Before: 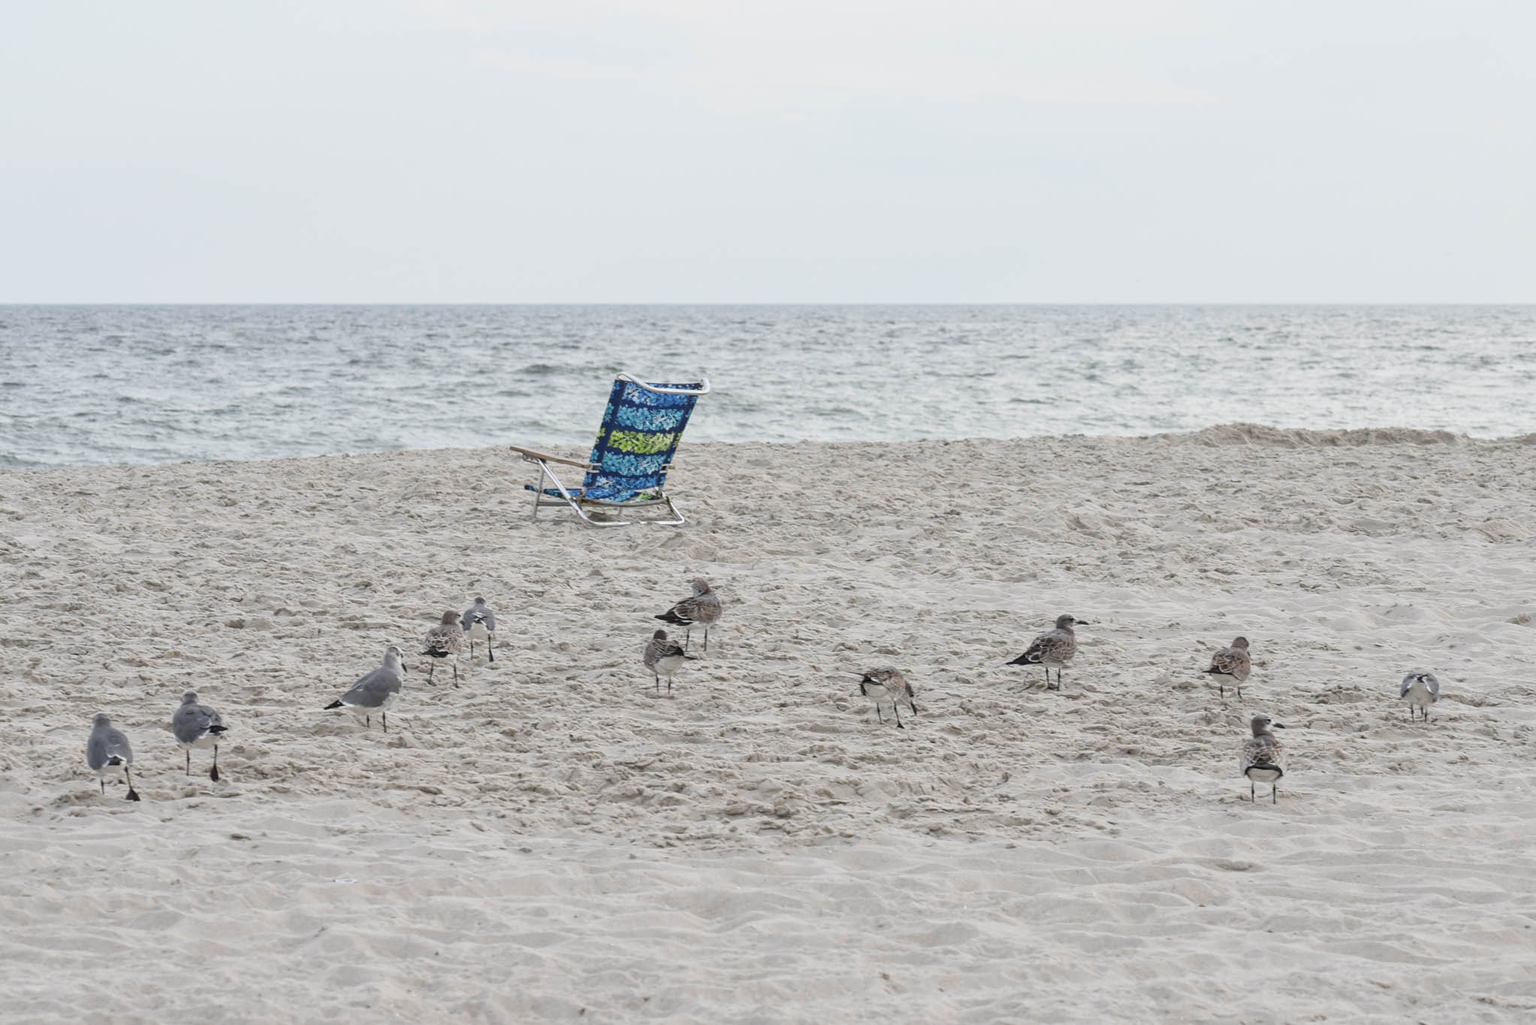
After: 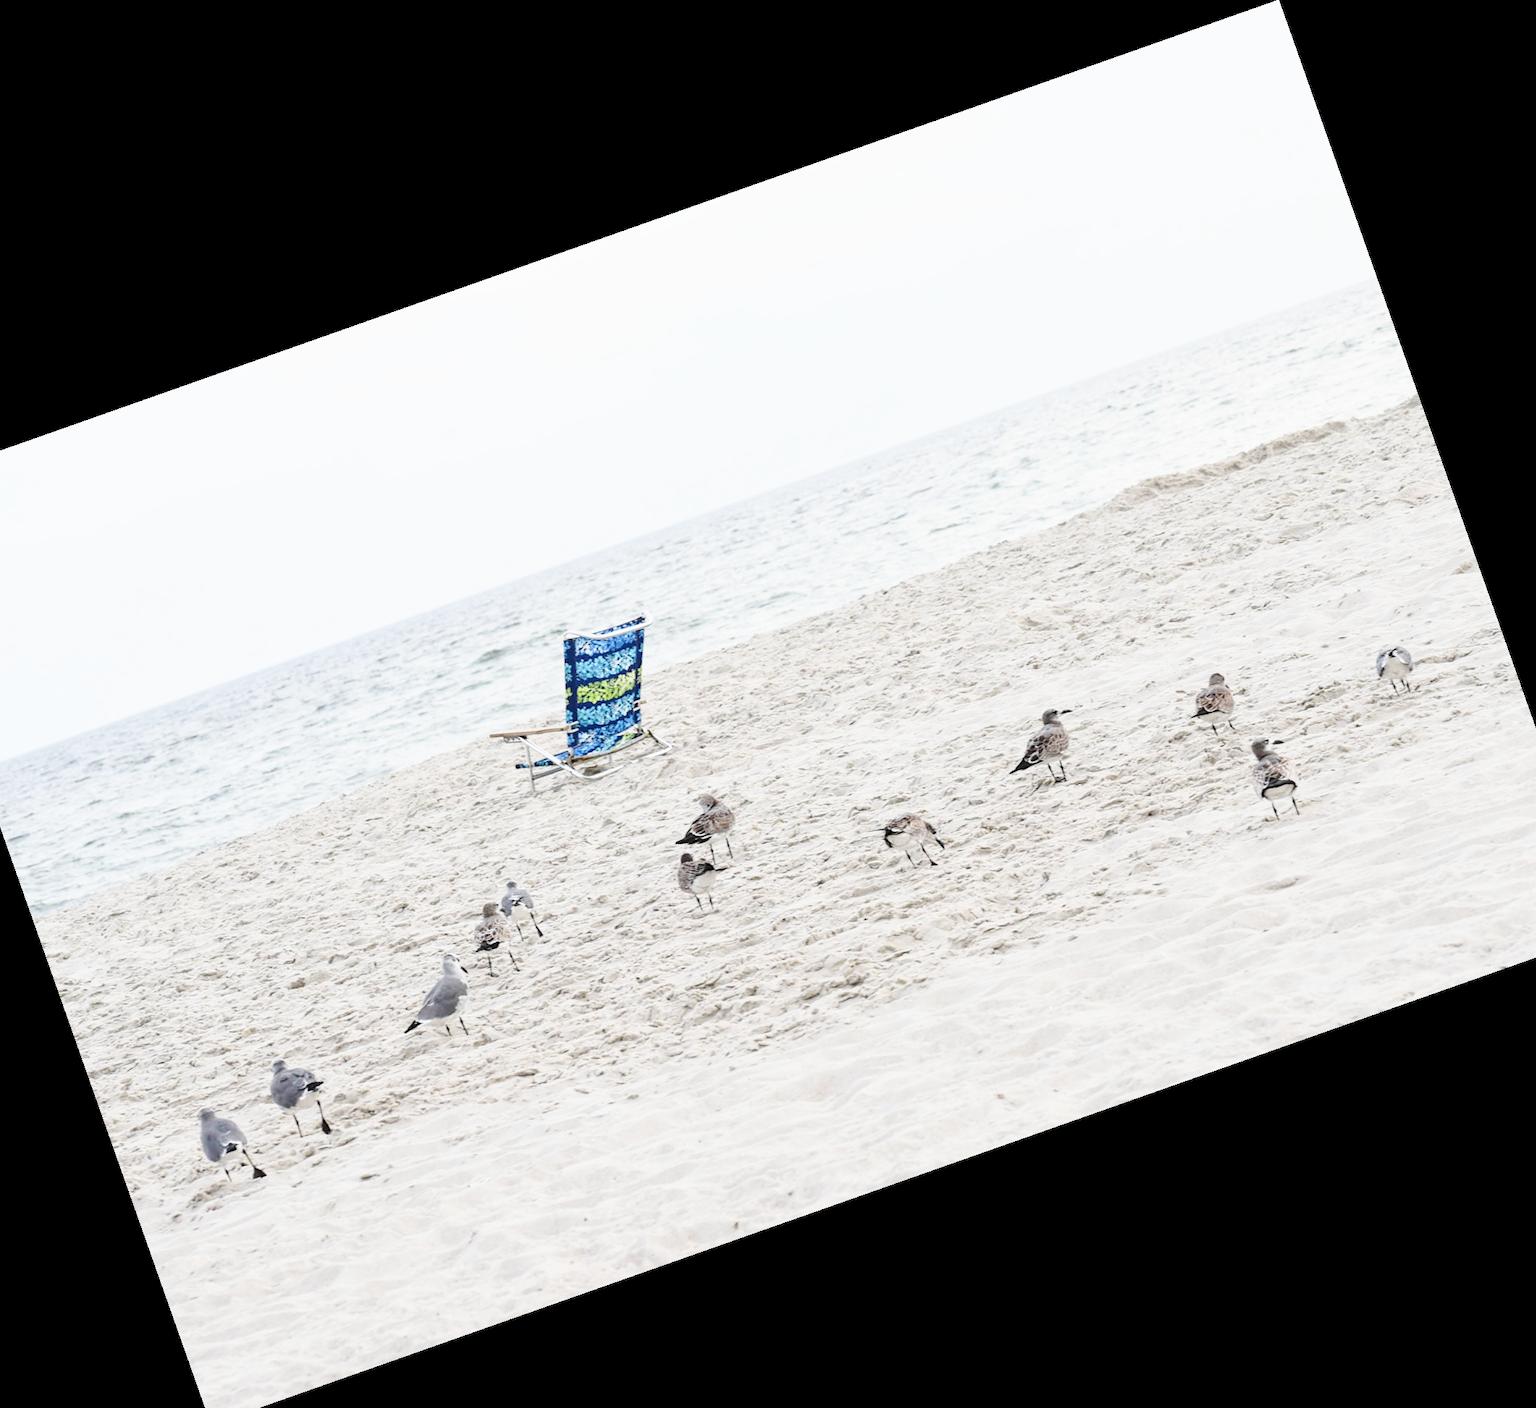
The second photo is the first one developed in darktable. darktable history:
base curve: curves: ch0 [(0, 0) (0.028, 0.03) (0.121, 0.232) (0.46, 0.748) (0.859, 0.968) (1, 1)], preserve colors none
crop and rotate: angle 19.43°, left 6.812%, right 4.125%, bottom 1.087%
contrast brightness saturation: contrast 0.15, brightness 0.05
